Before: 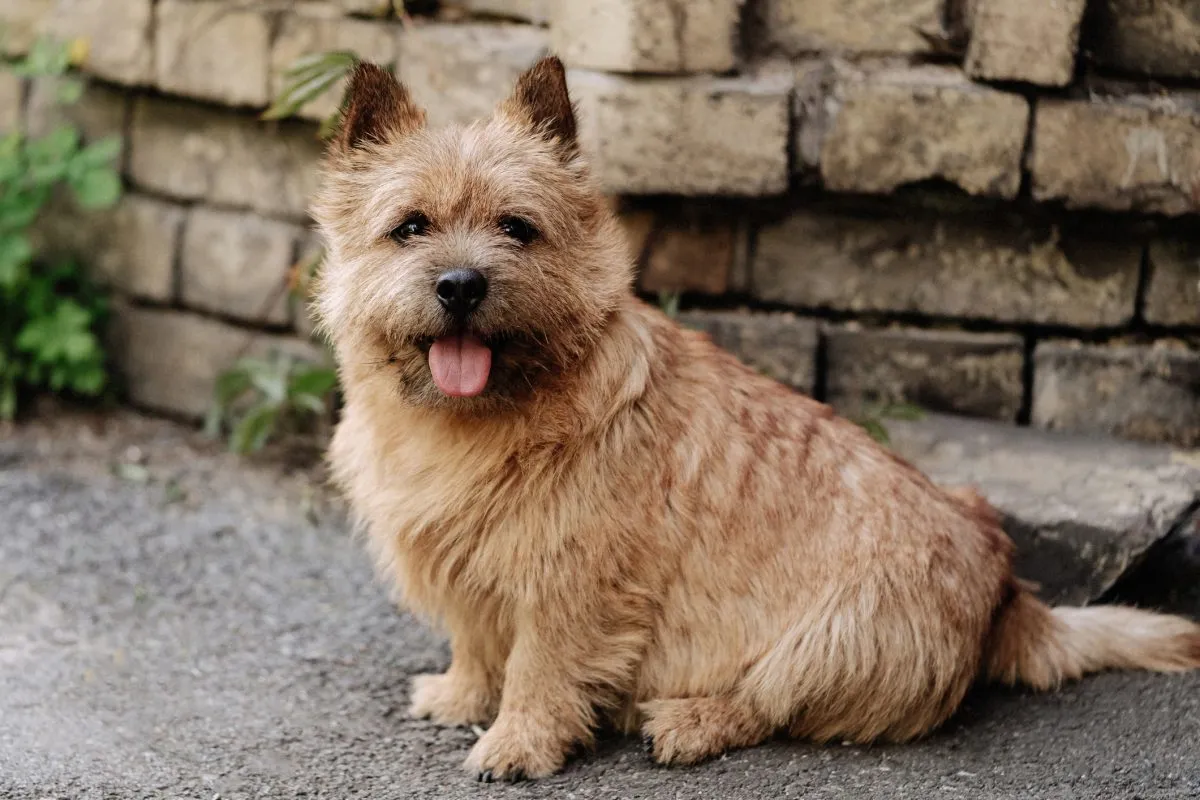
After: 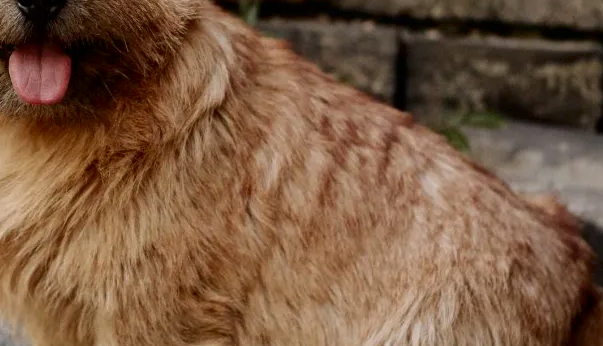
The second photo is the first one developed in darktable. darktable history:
contrast brightness saturation: contrast 0.07, brightness -0.13, saturation 0.06
vibrance: on, module defaults
crop: left 35.03%, top 36.625%, right 14.663%, bottom 20.057%
